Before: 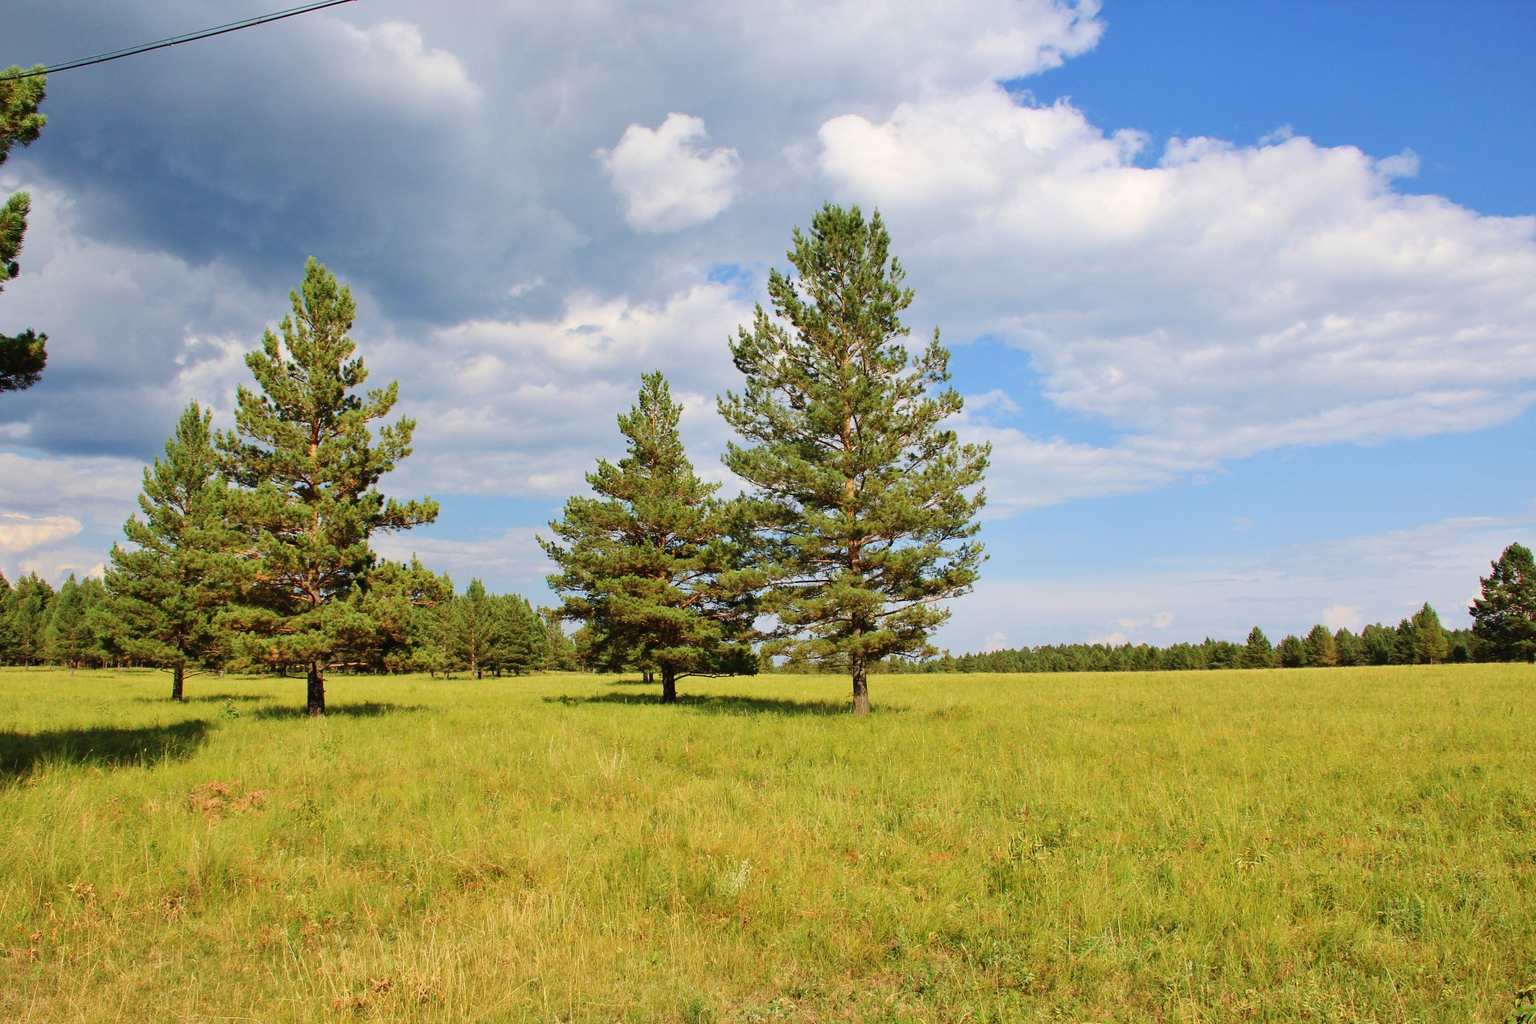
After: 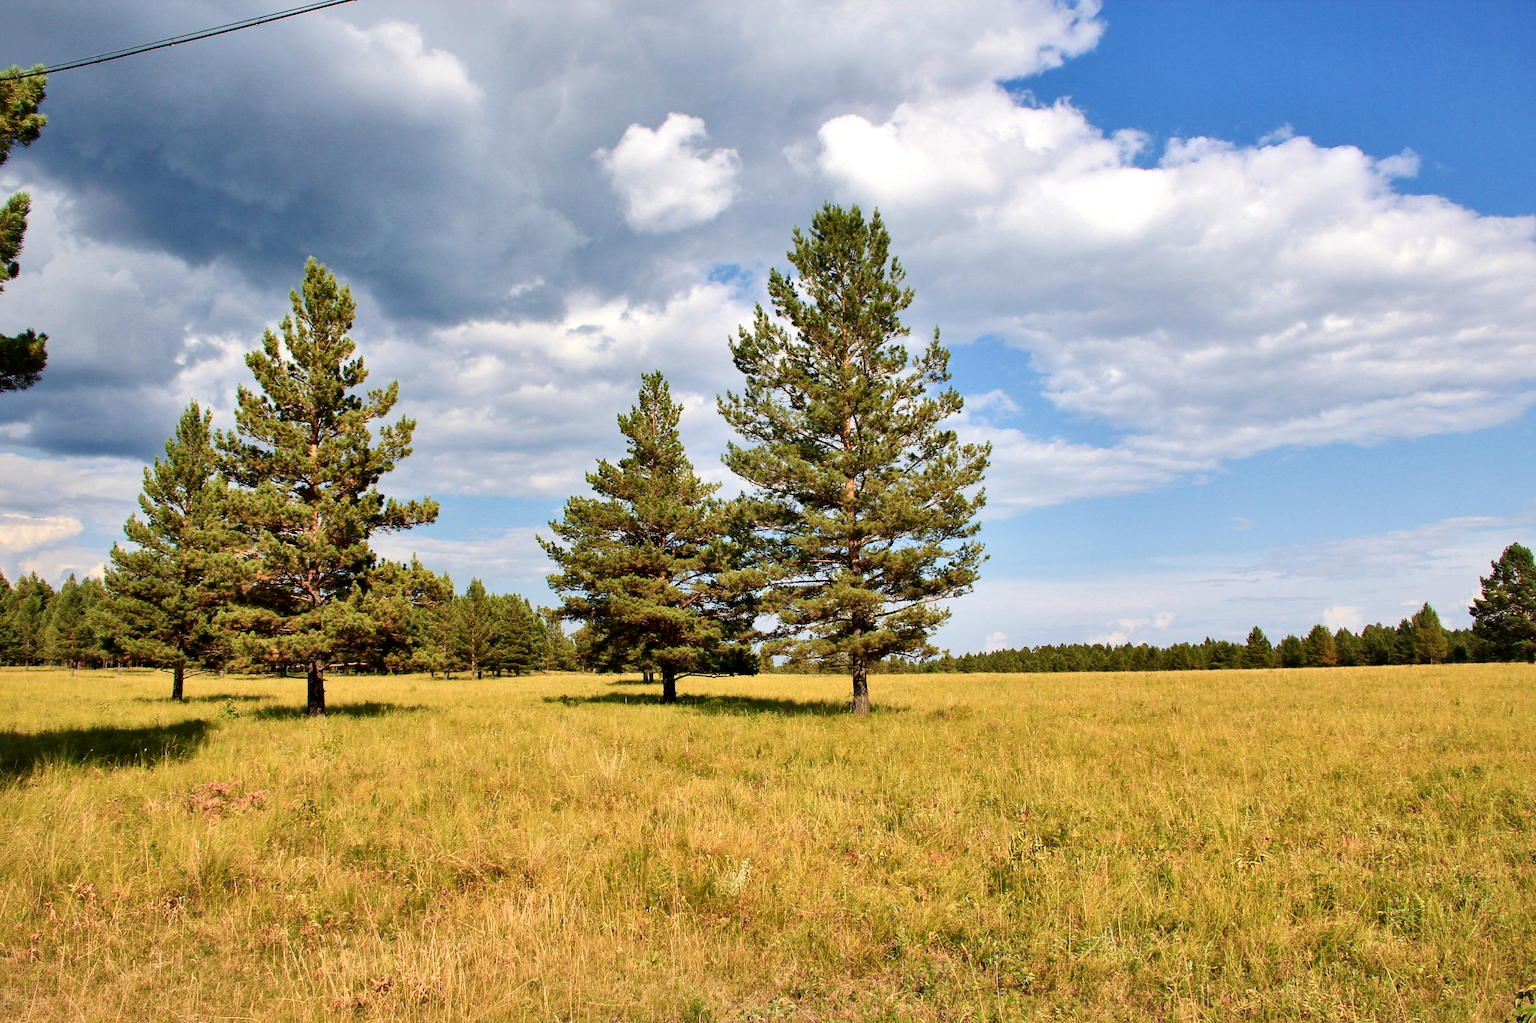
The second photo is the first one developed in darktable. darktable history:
local contrast: mode bilateral grid, contrast 100, coarseness 99, detail 165%, midtone range 0.2
color zones: curves: ch1 [(0, 0.455) (0.063, 0.455) (0.286, 0.495) (0.429, 0.5) (0.571, 0.5) (0.714, 0.5) (0.857, 0.5) (1, 0.455)]; ch2 [(0, 0.532) (0.063, 0.521) (0.233, 0.447) (0.429, 0.489) (0.571, 0.5) (0.714, 0.5) (0.857, 0.5) (1, 0.532)]
